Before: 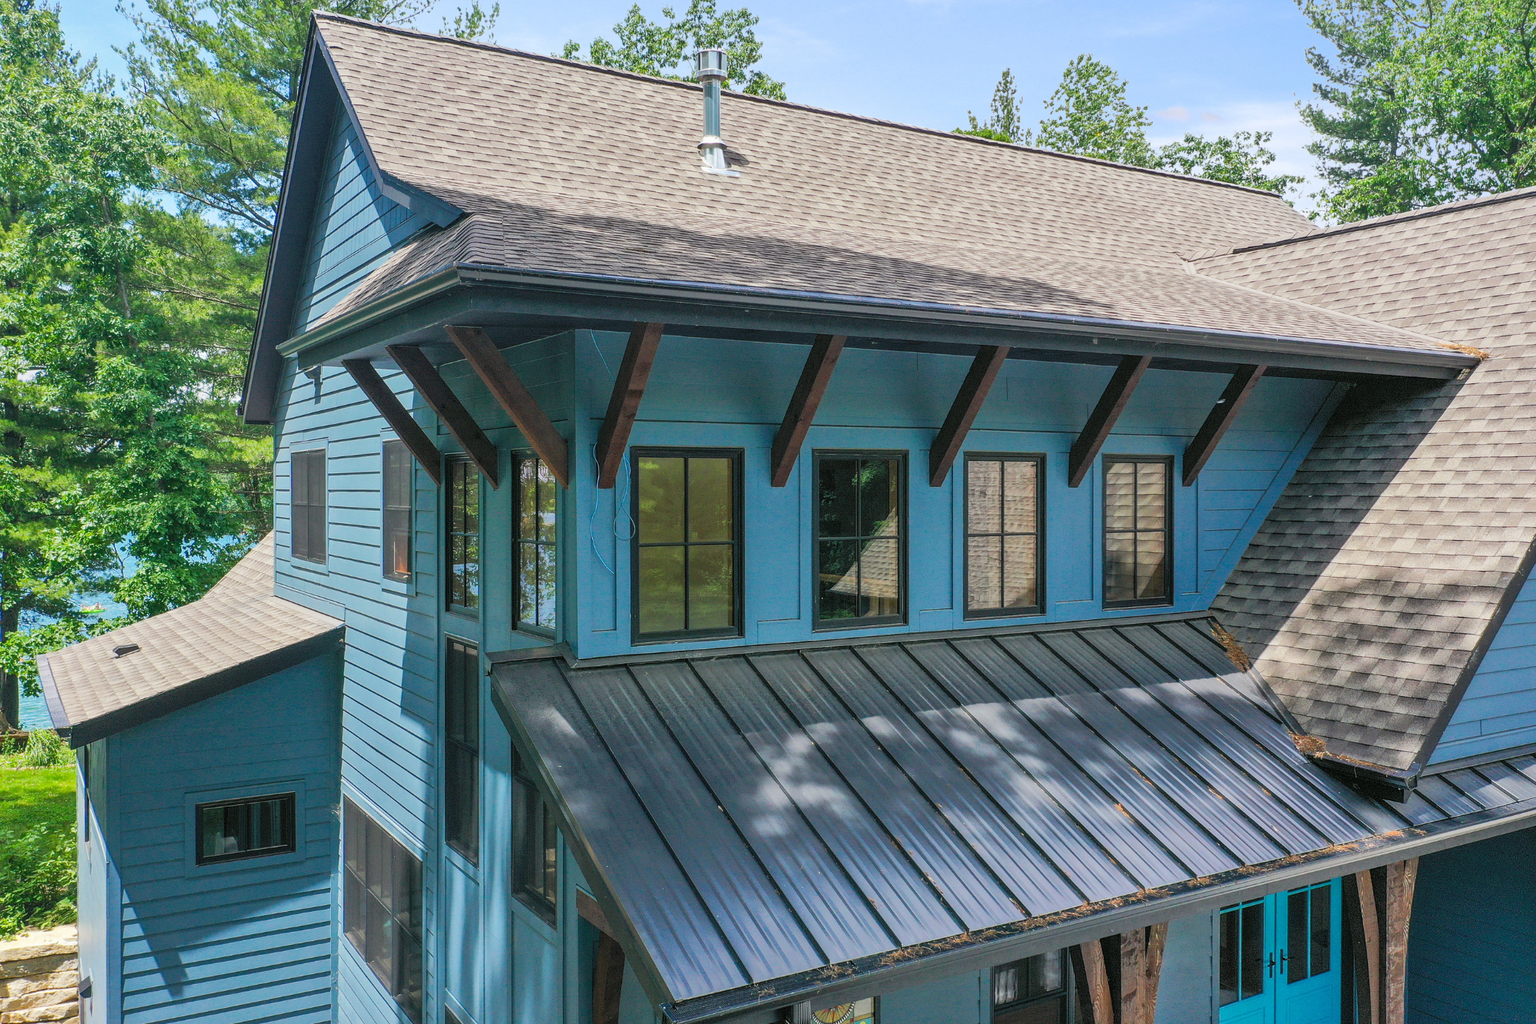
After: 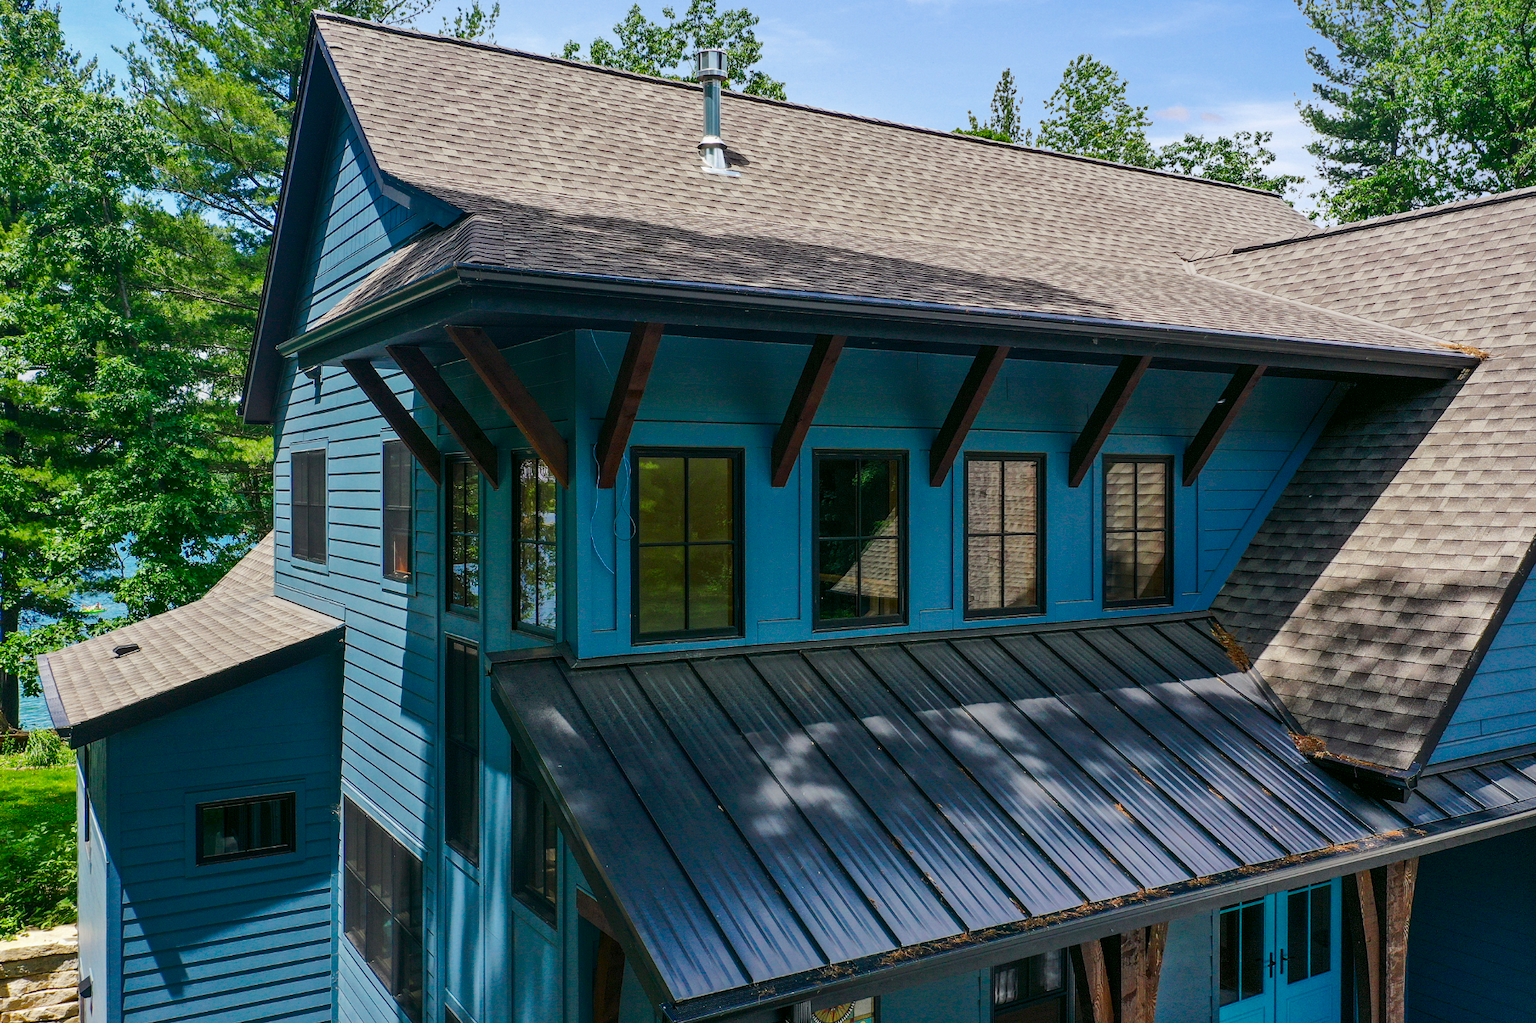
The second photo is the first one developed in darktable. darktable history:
contrast brightness saturation: contrast 0.095, brightness -0.267, saturation 0.142
